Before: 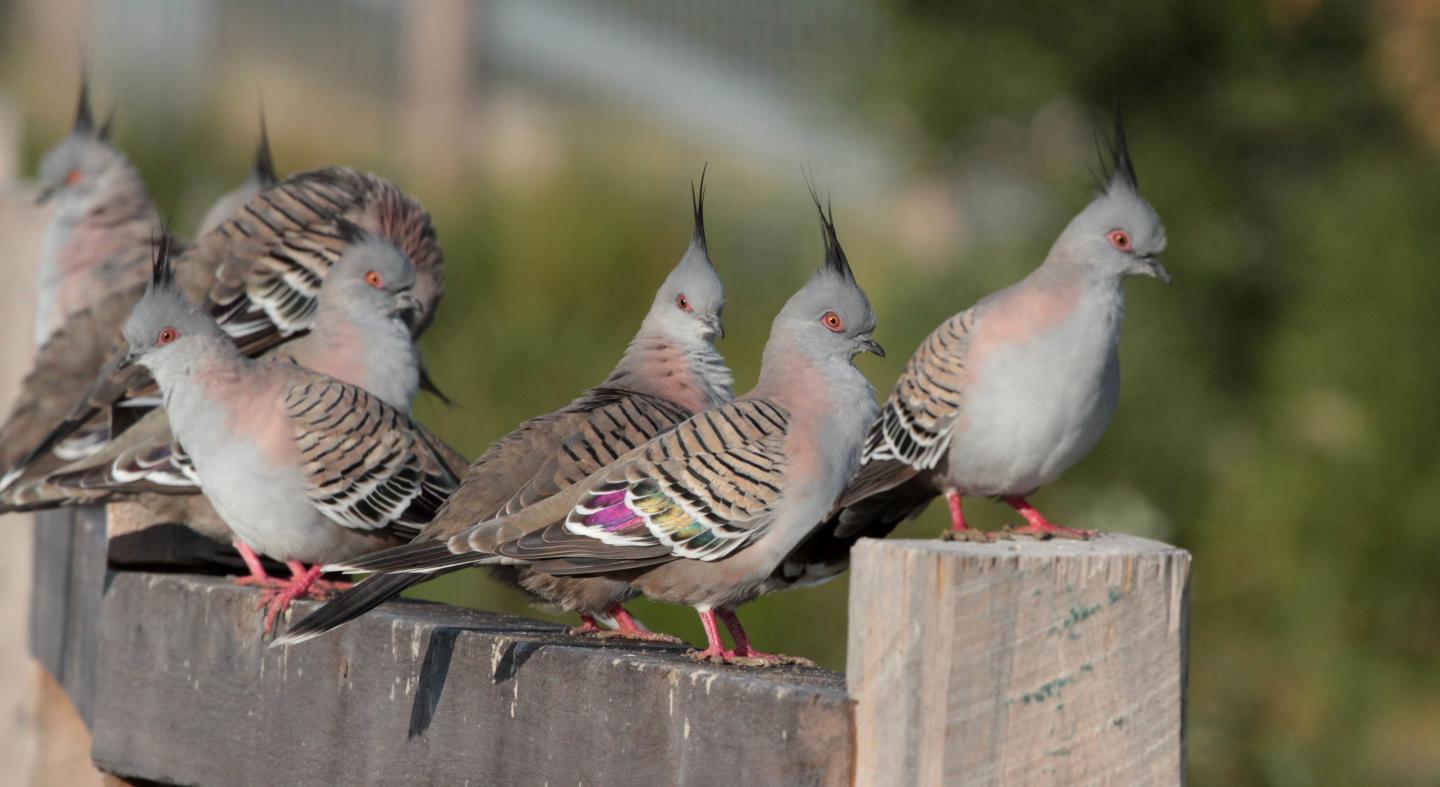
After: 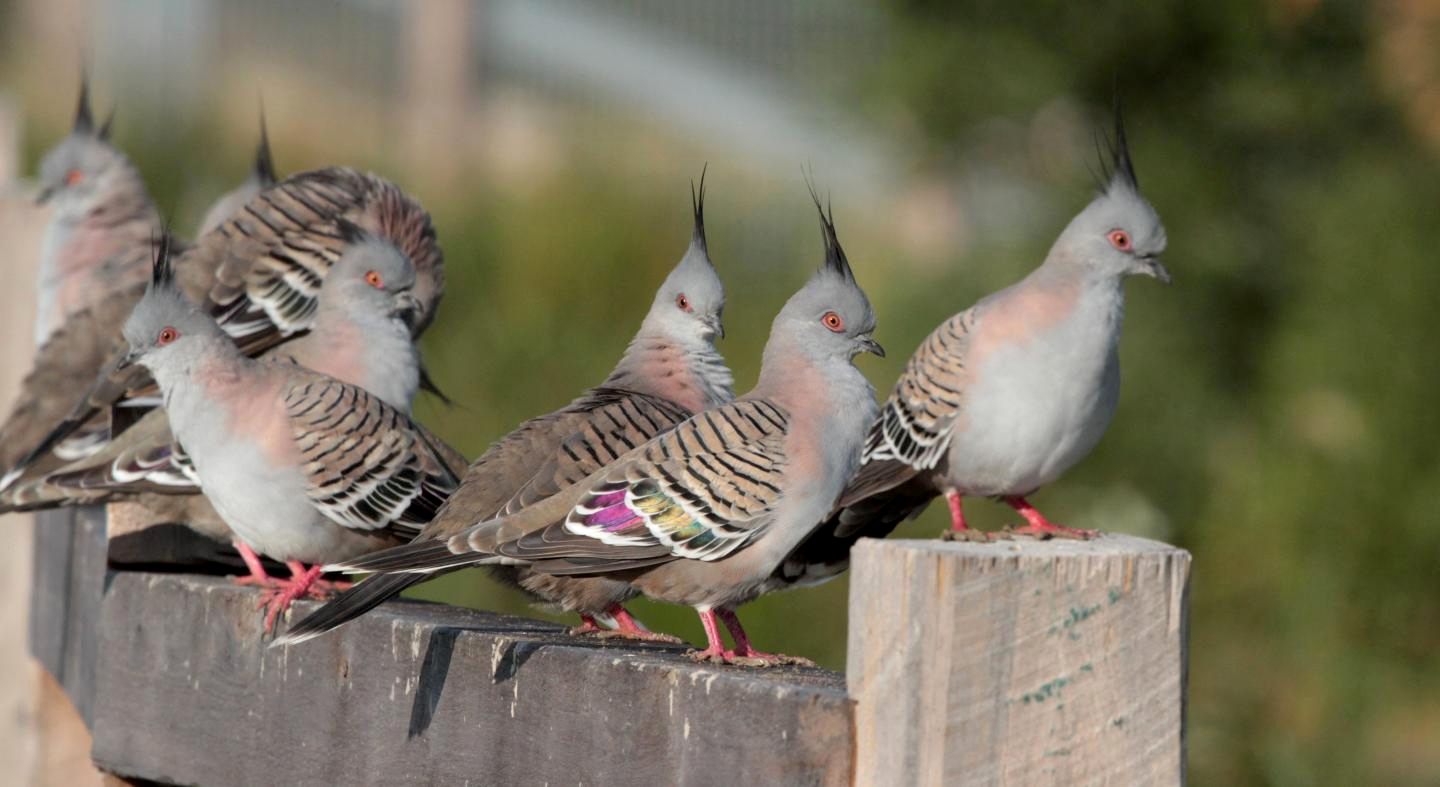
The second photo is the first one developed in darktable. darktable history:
exposure: black level correction 0.002, exposure 0.148 EV, compensate highlight preservation false
